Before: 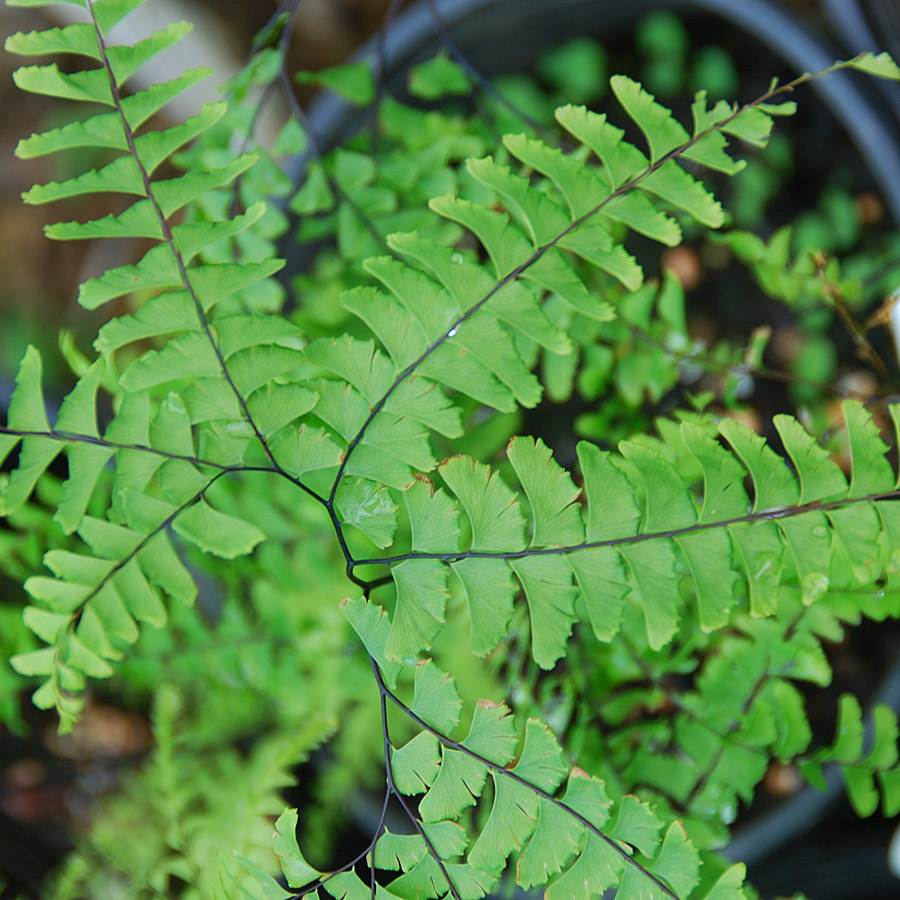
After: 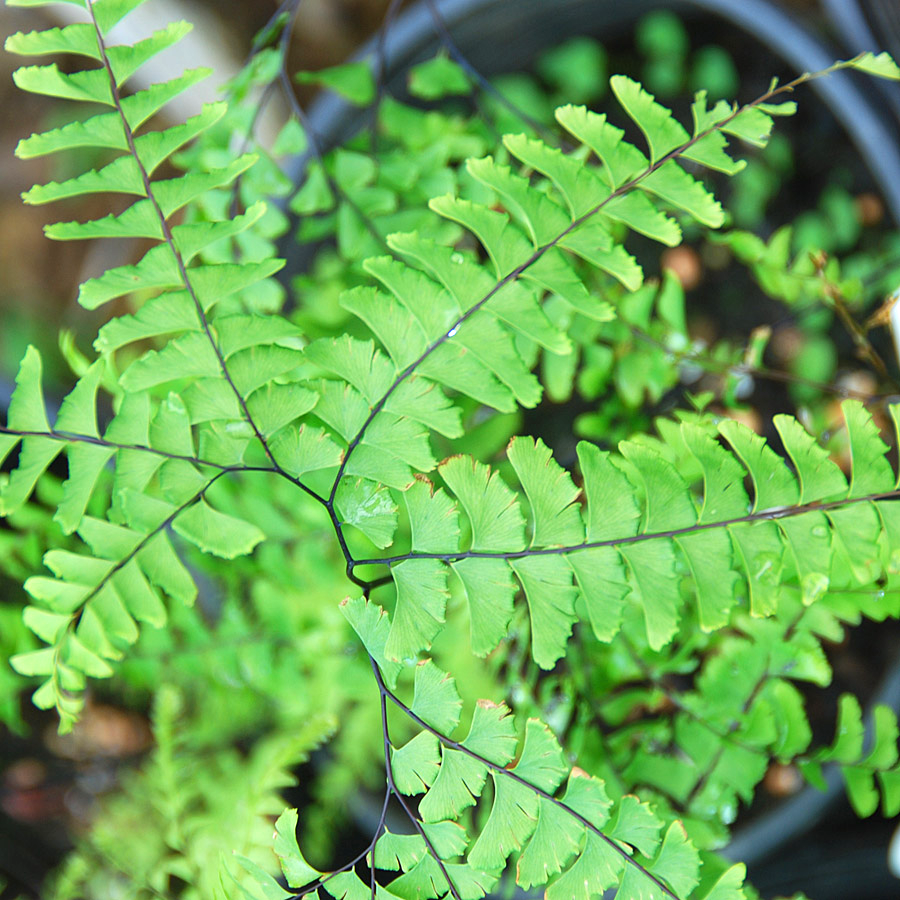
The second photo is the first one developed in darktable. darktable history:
exposure: black level correction 0, exposure 0.69 EV, compensate exposure bias true, compensate highlight preservation false
